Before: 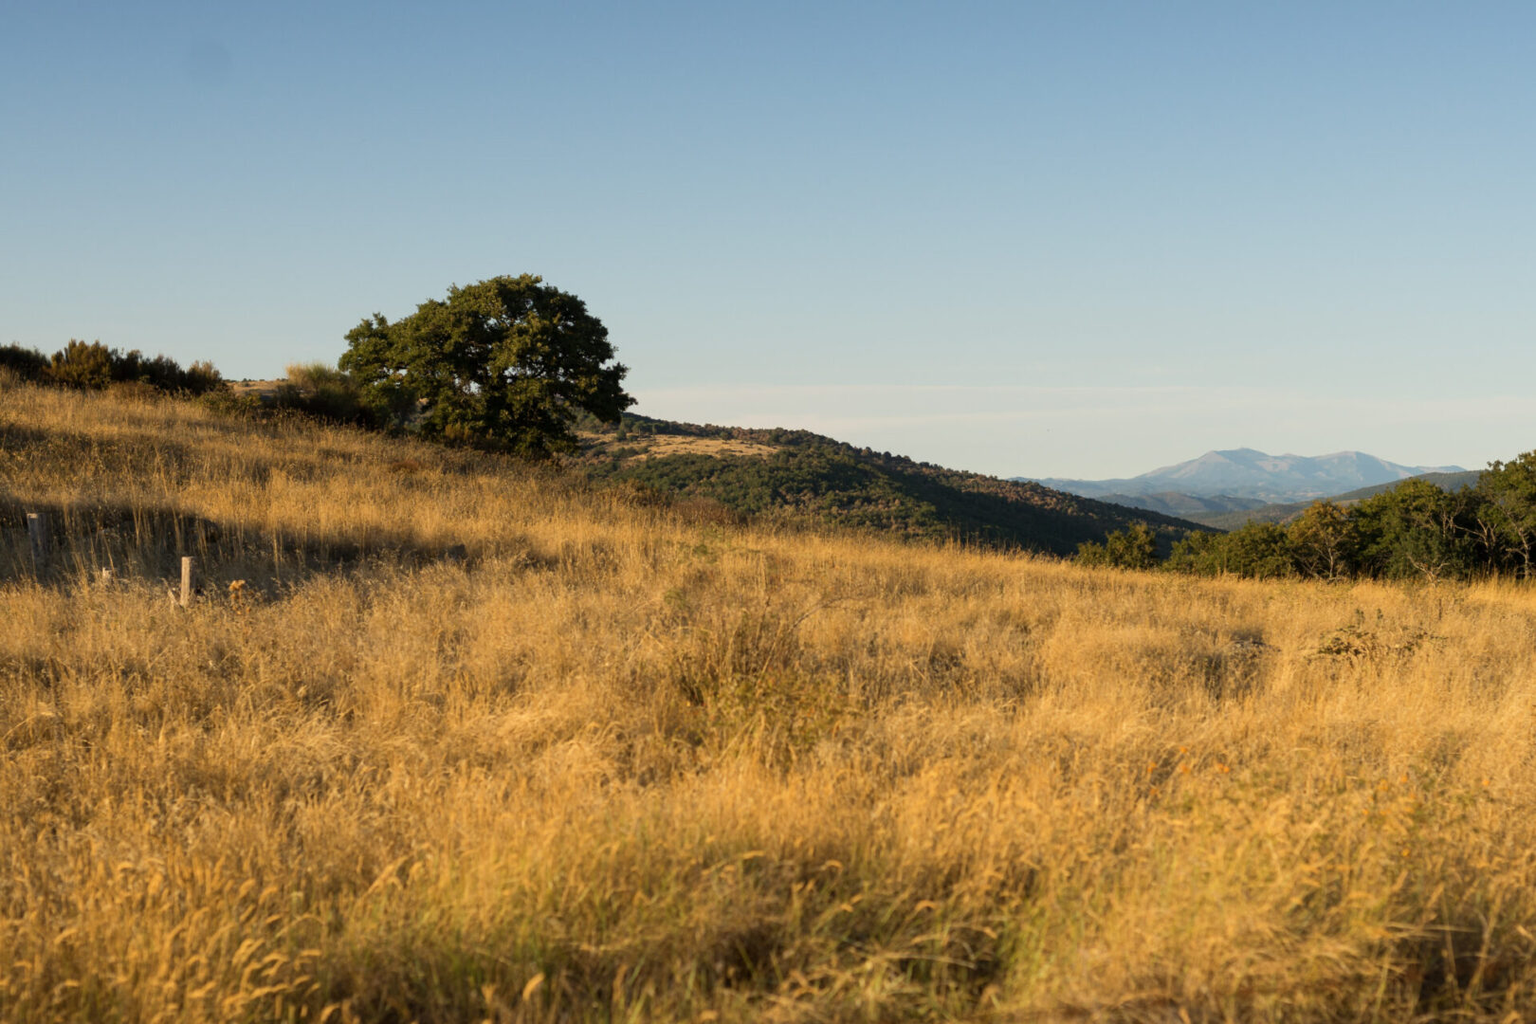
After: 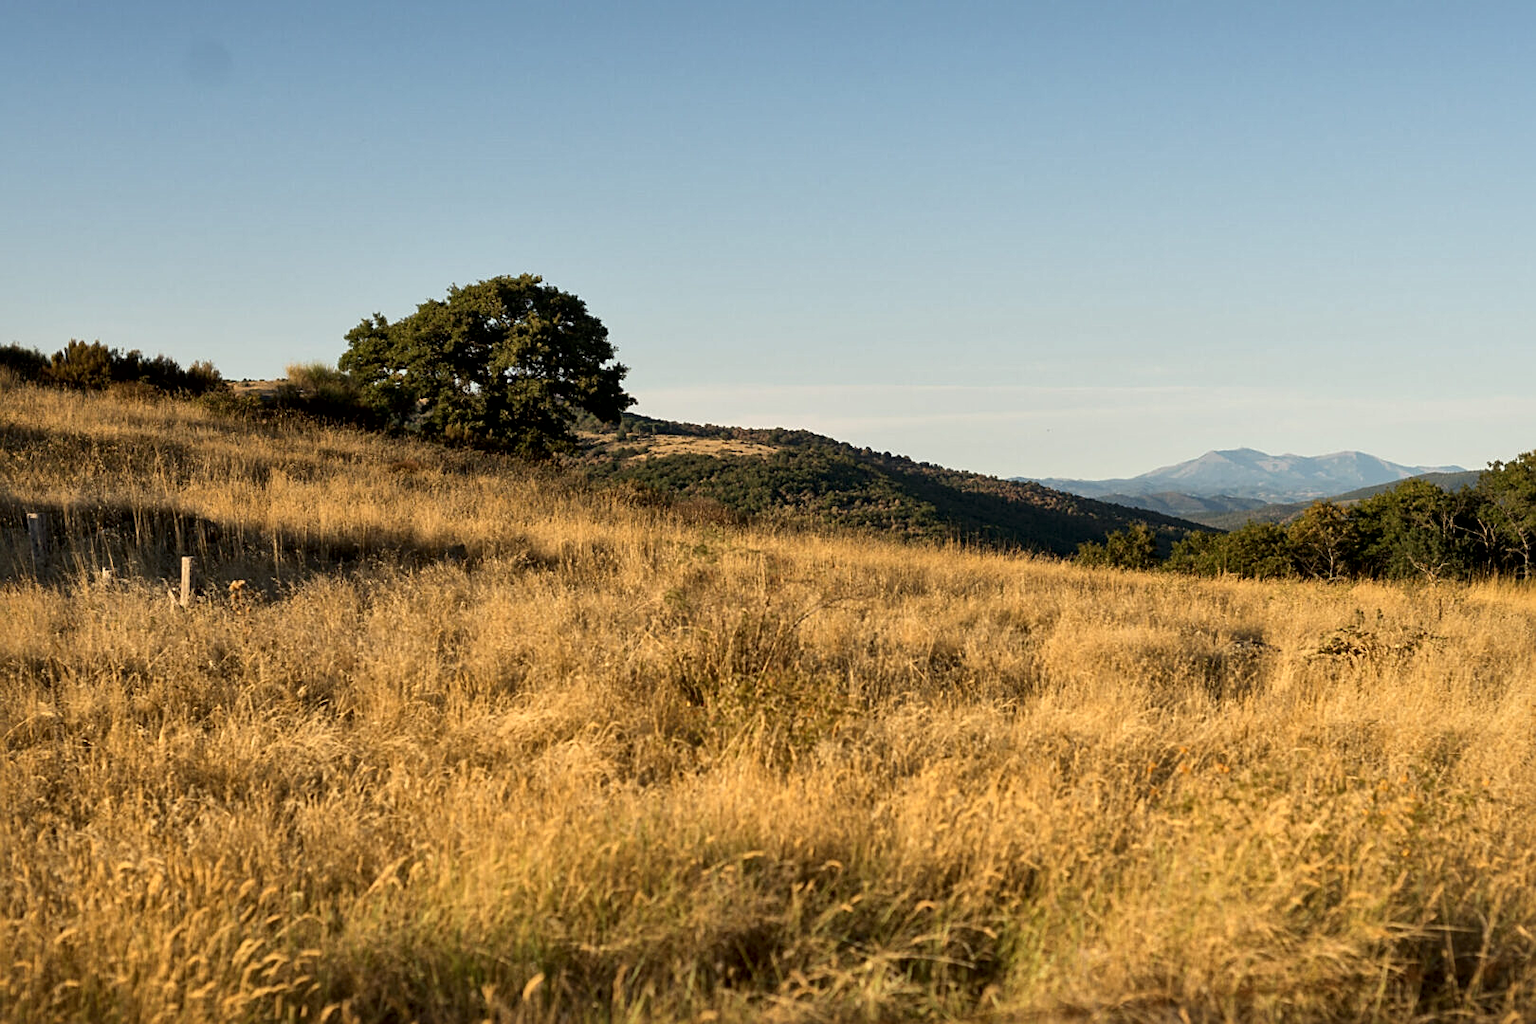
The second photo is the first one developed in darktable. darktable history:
local contrast: mode bilateral grid, contrast 50, coarseness 50, detail 150%, midtone range 0.2
sharpen: on, module defaults
